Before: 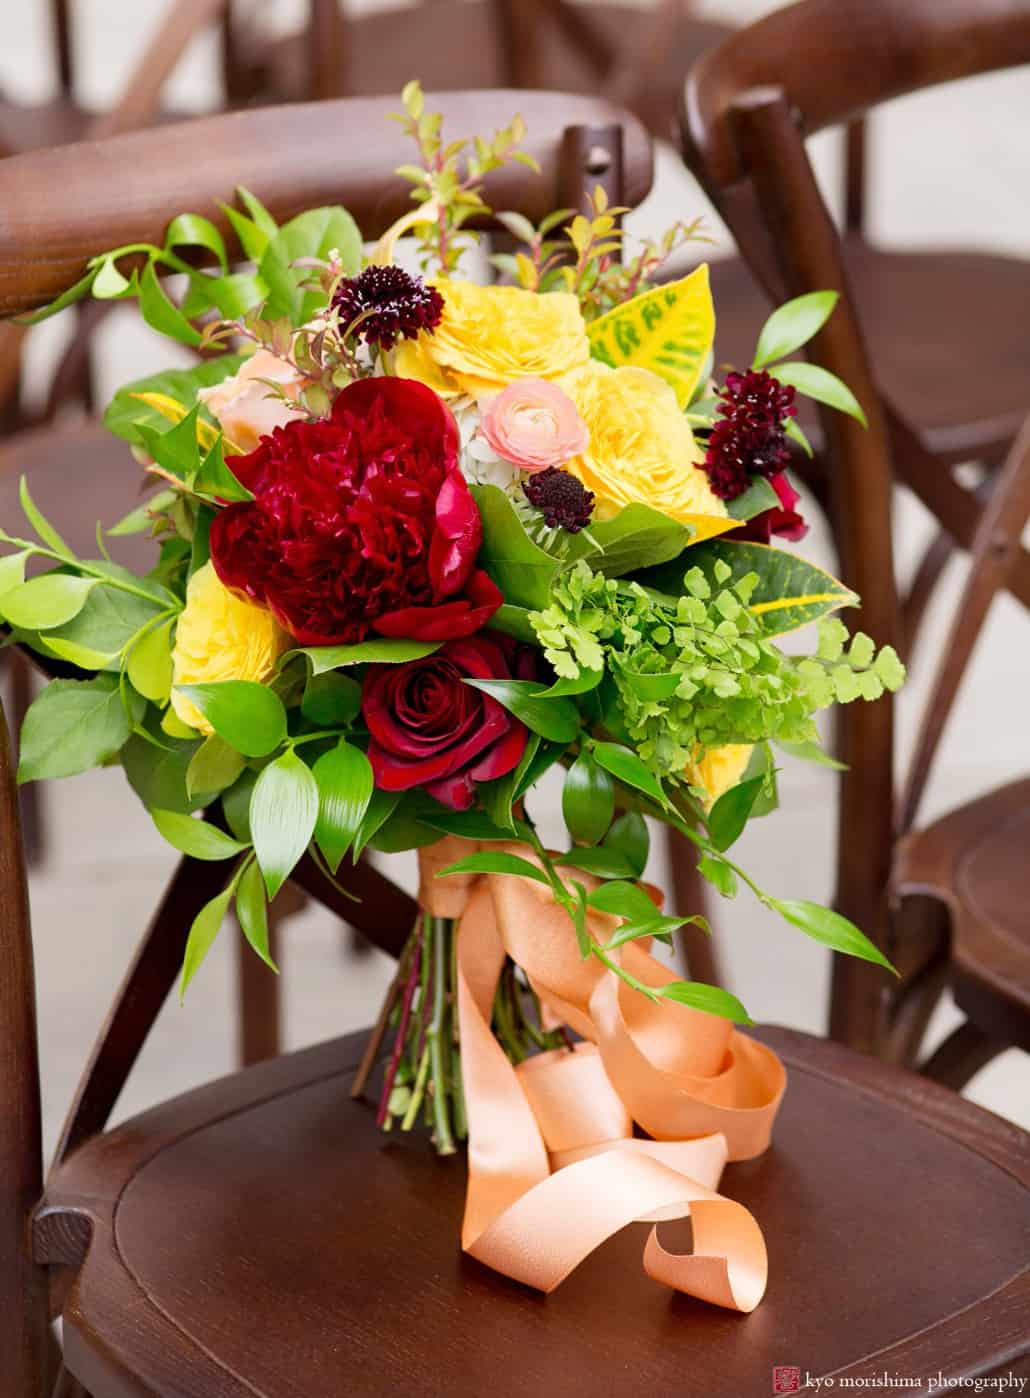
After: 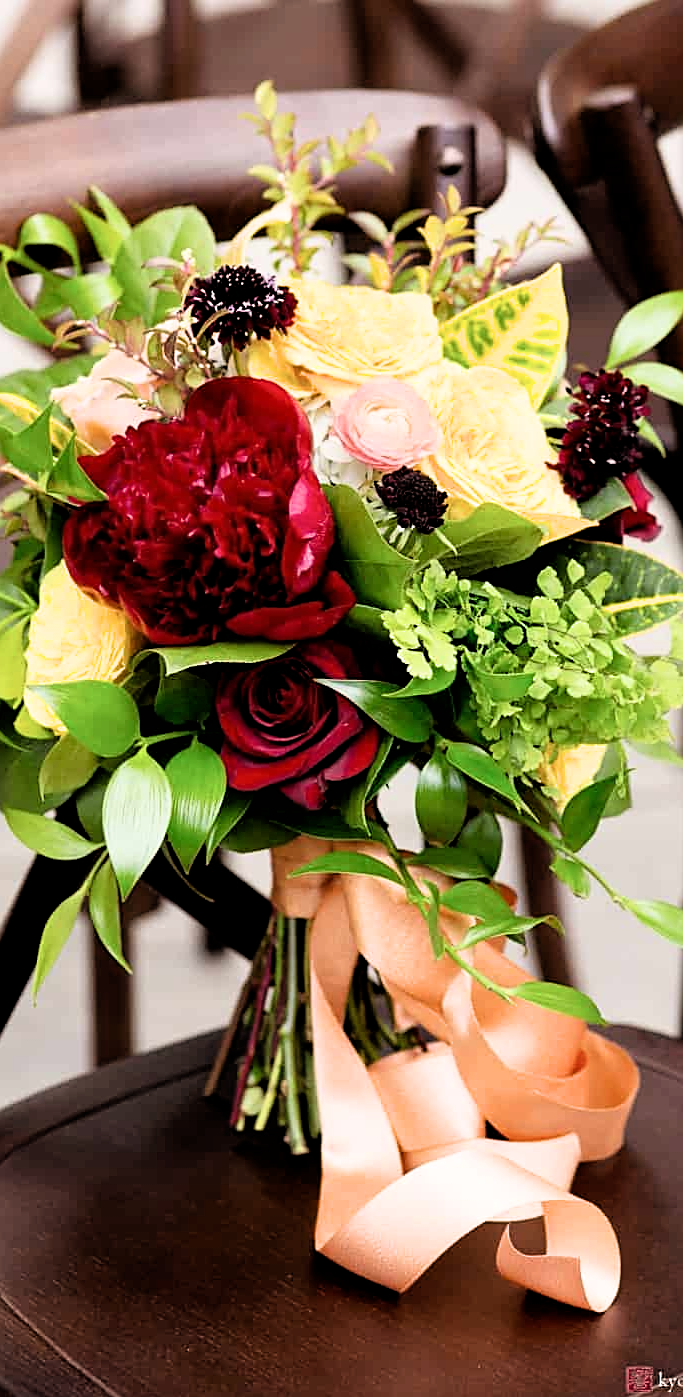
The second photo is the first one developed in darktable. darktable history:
sharpen: on, module defaults
crop and rotate: left 14.337%, right 19.282%
filmic rgb: black relative exposure -3.67 EV, white relative exposure 2.44 EV, hardness 3.27
